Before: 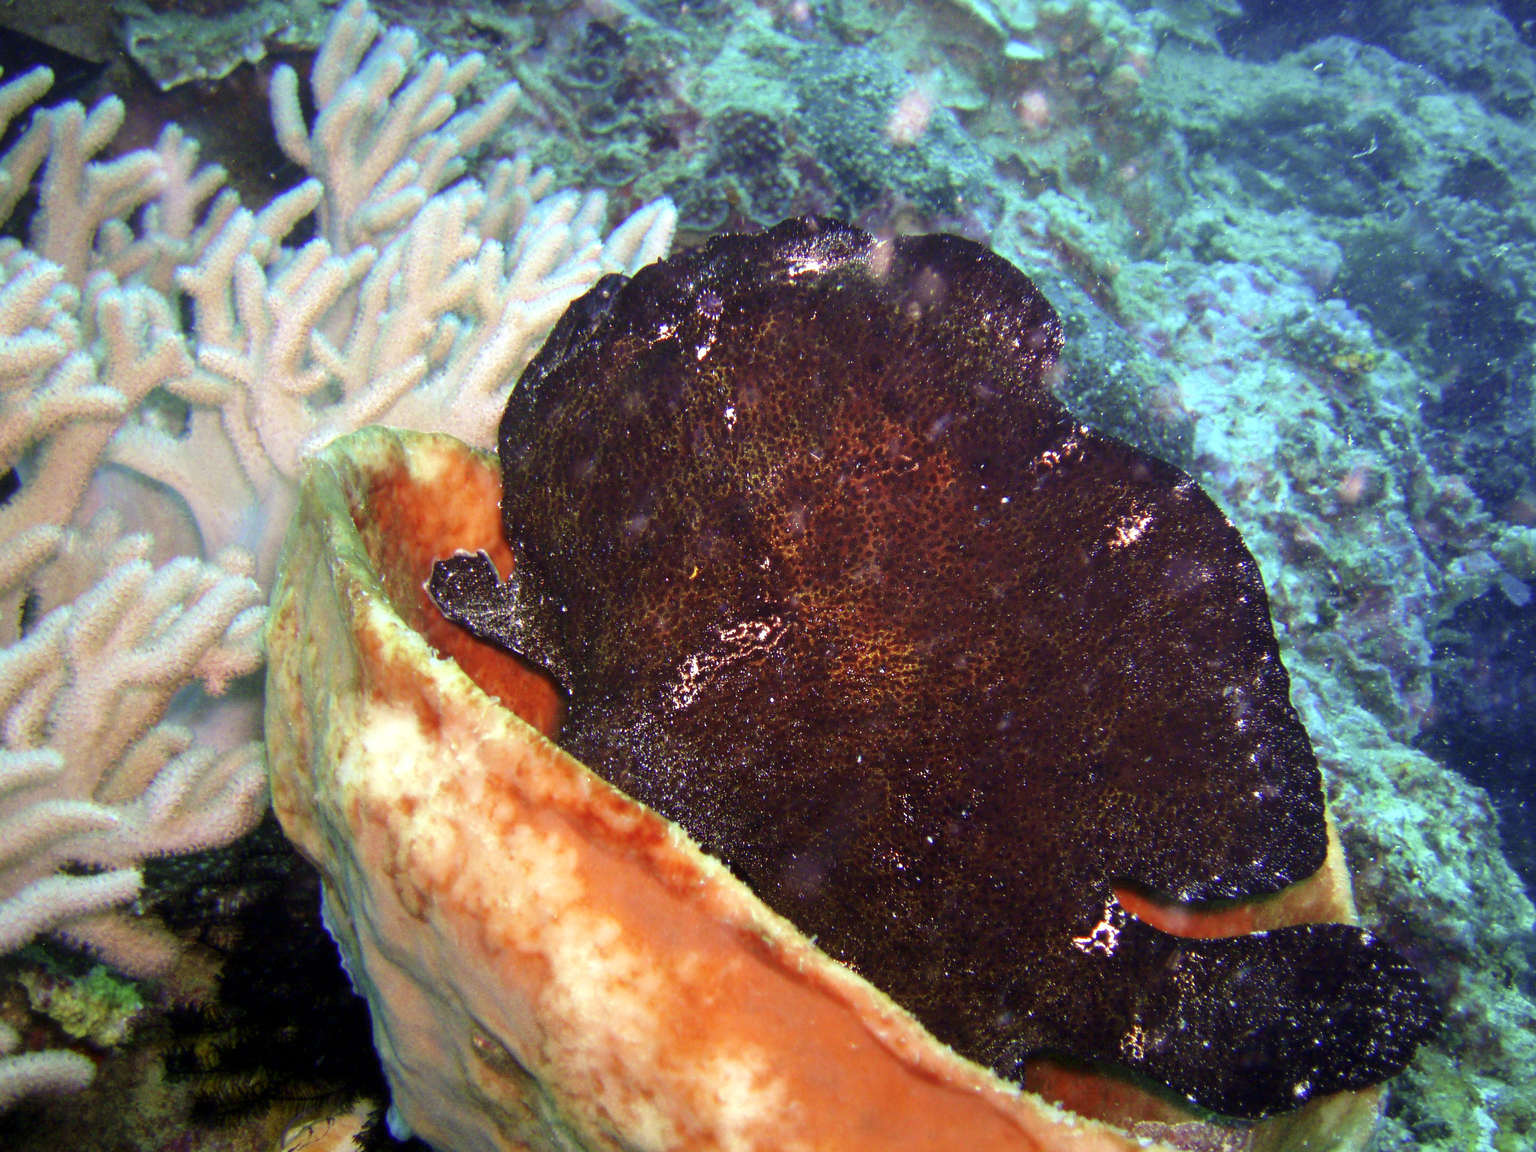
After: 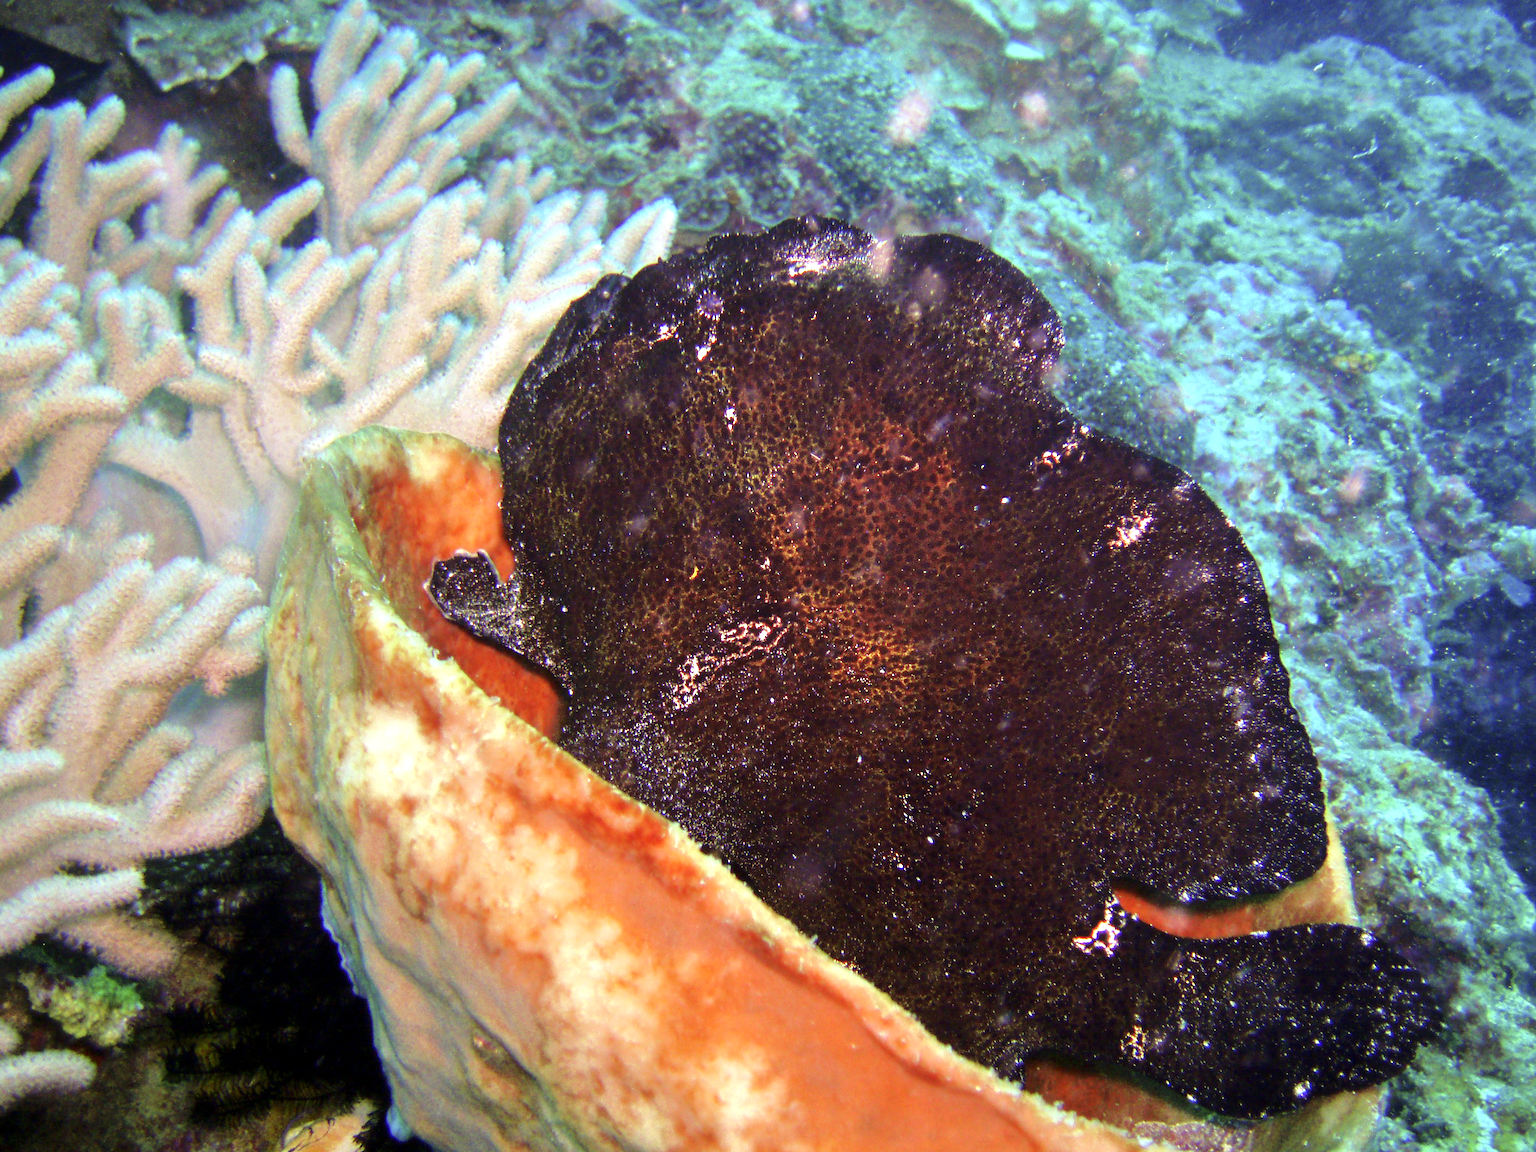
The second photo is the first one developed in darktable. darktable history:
tone equalizer: -8 EV 0.023 EV, -7 EV -0.01 EV, -6 EV 0.036 EV, -5 EV 0.046 EV, -4 EV 0.296 EV, -3 EV 0.618 EV, -2 EV 0.555 EV, -1 EV 0.187 EV, +0 EV 0.047 EV, mask exposure compensation -0.492 EV
